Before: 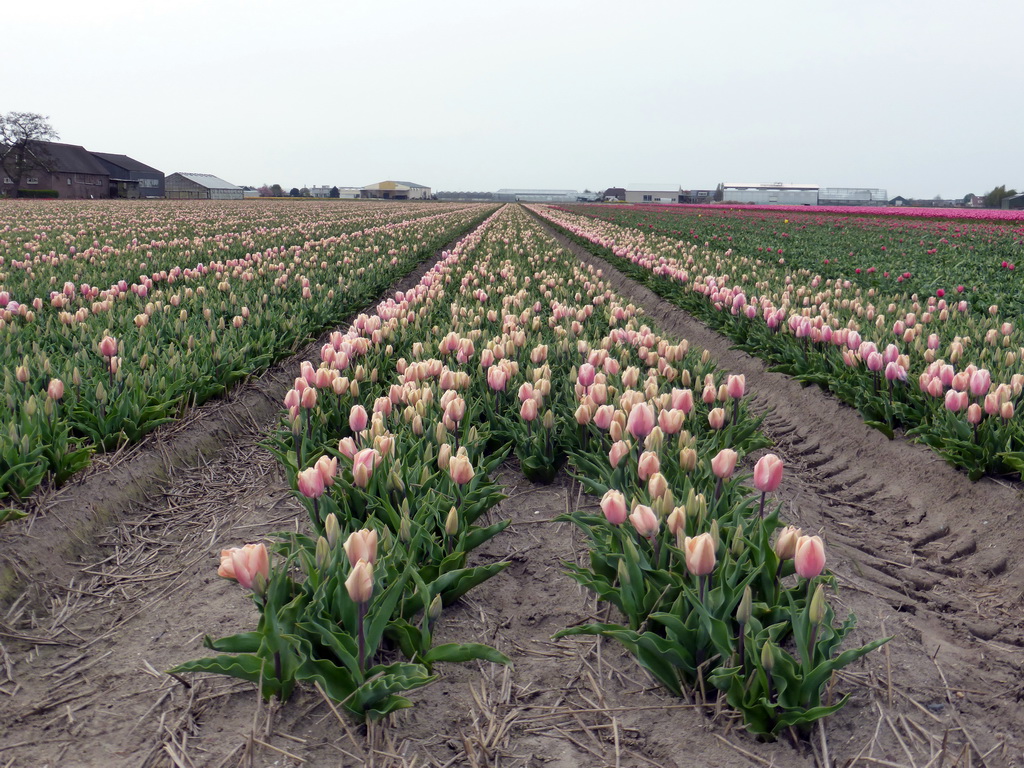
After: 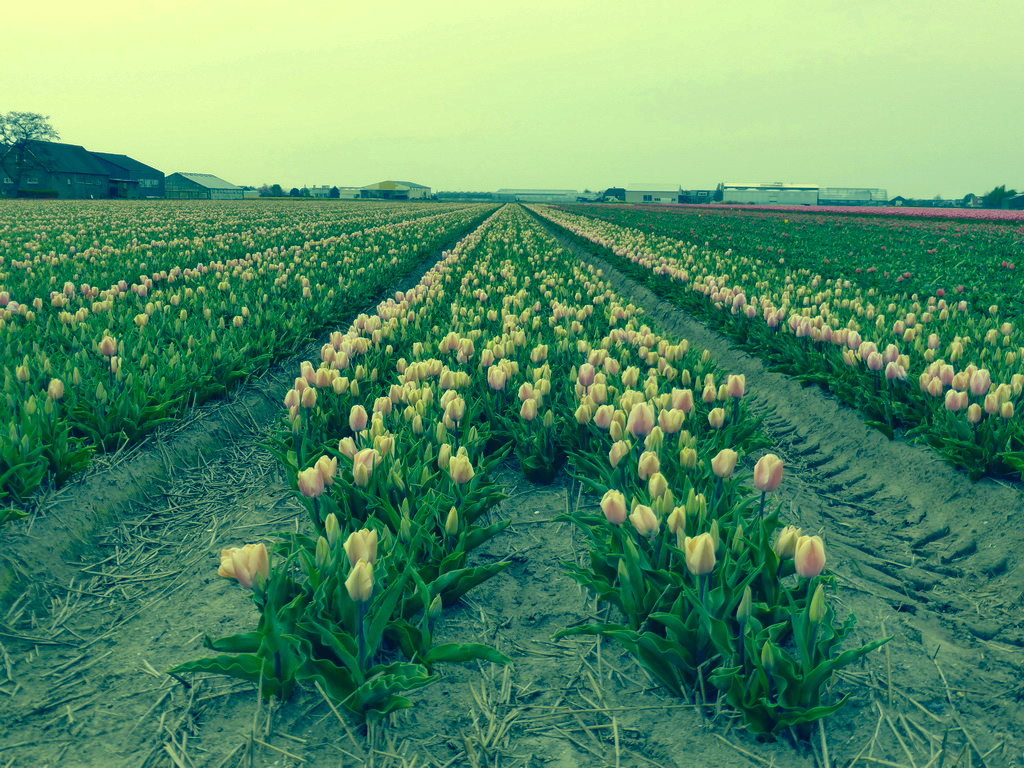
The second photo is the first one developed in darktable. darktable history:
shadows and highlights: on, module defaults
color correction: highlights a* -15.58, highlights b* 40, shadows a* -40, shadows b* -26.18
local contrast: highlights 100%, shadows 100%, detail 120%, midtone range 0.2
